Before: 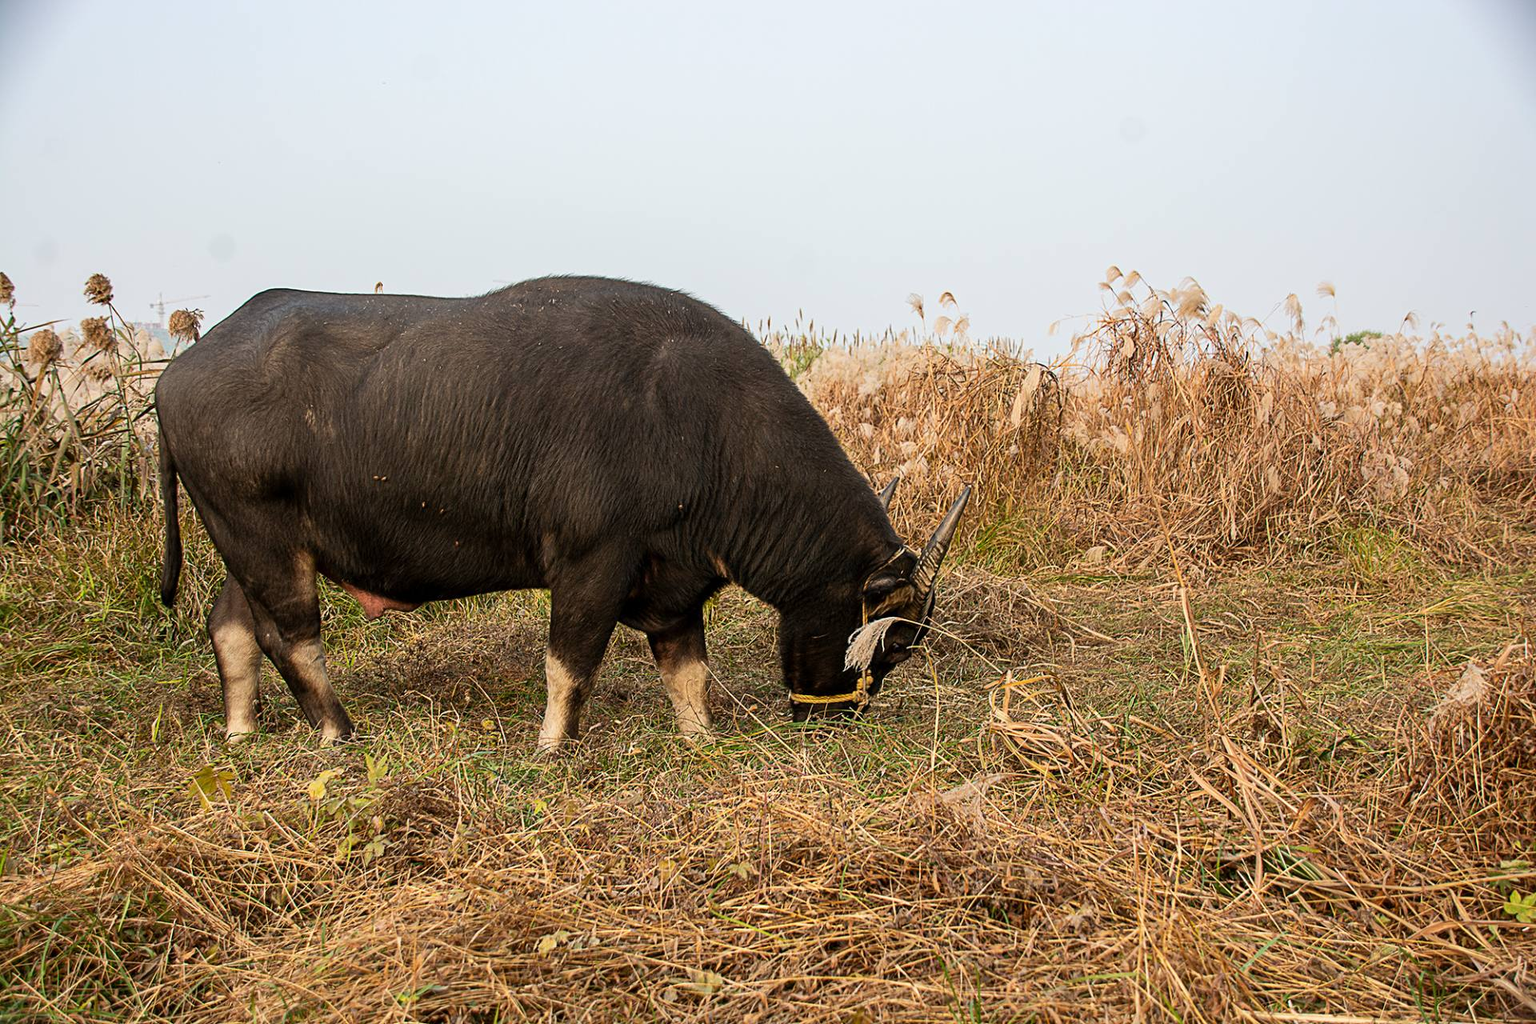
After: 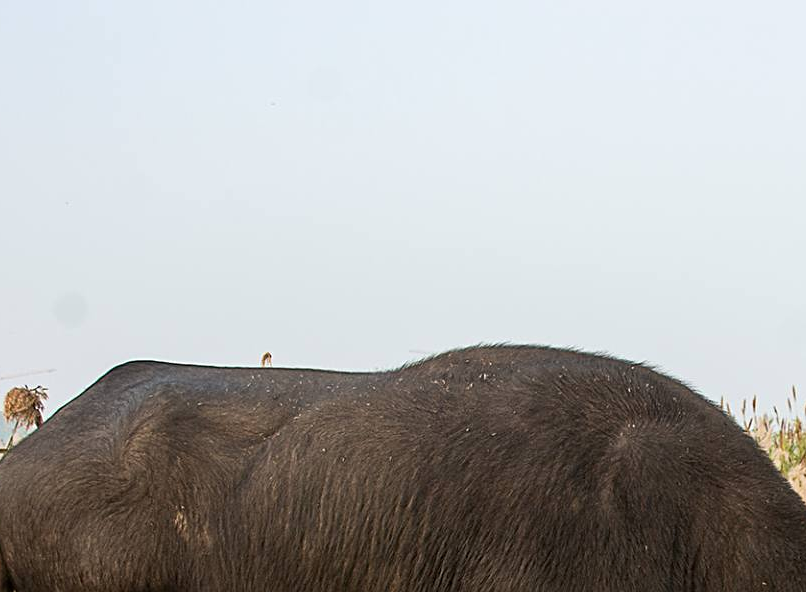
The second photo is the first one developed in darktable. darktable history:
sharpen: amount 0.2
crop and rotate: left 10.817%, top 0.062%, right 47.194%, bottom 53.626%
